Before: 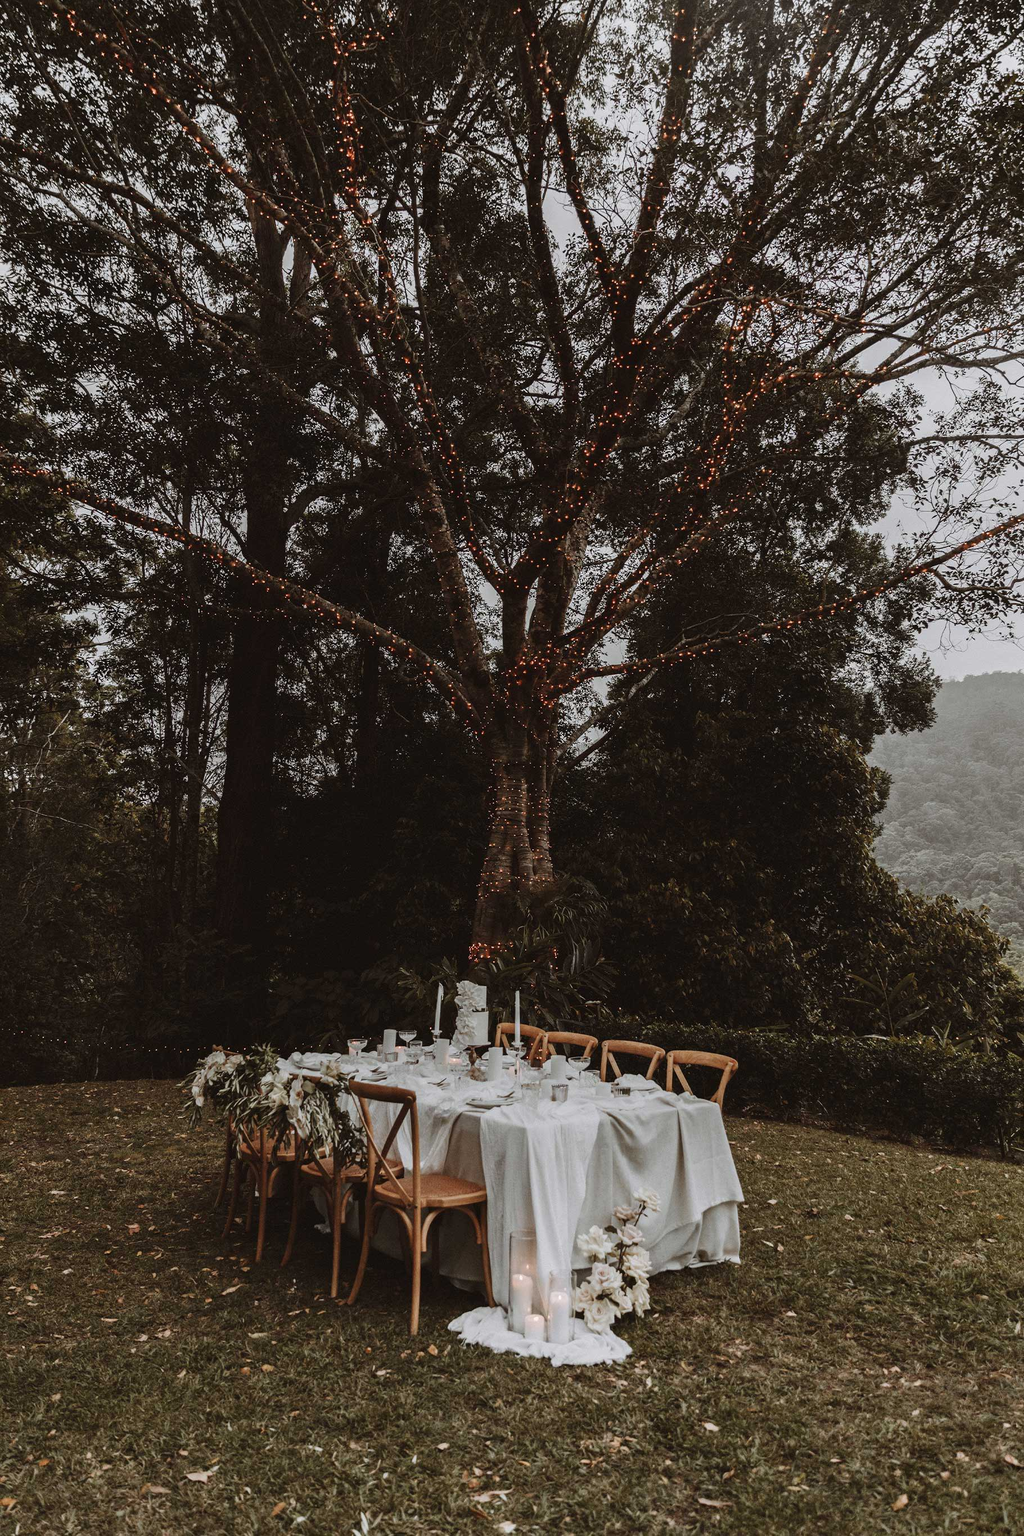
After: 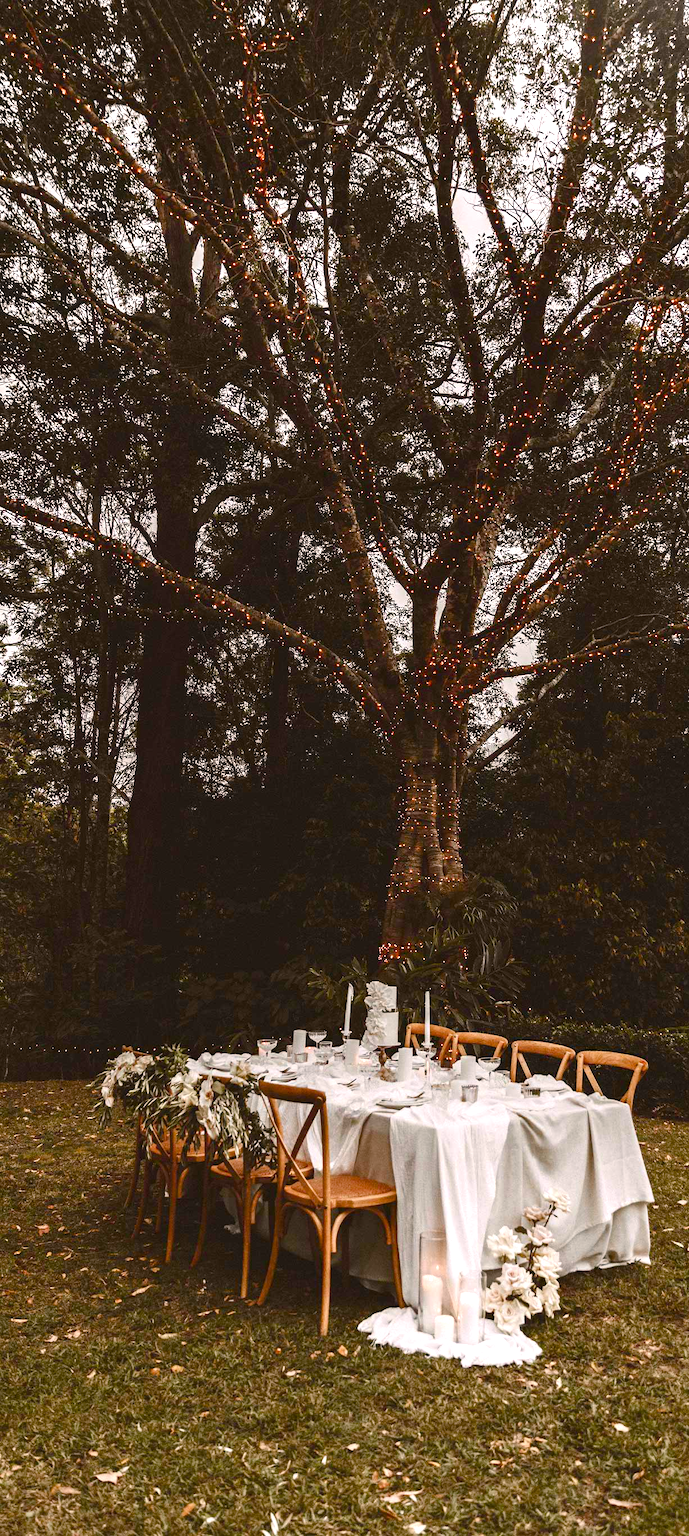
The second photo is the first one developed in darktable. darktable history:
exposure: black level correction 0, exposure 0.896 EV, compensate highlight preservation false
crop and rotate: left 8.88%, right 23.773%
color balance rgb: highlights gain › chroma 2.012%, highlights gain › hue 44.75°, perceptual saturation grading › global saturation 20%, perceptual saturation grading › highlights -25.09%, perceptual saturation grading › shadows 50.155%, global vibrance 20%
